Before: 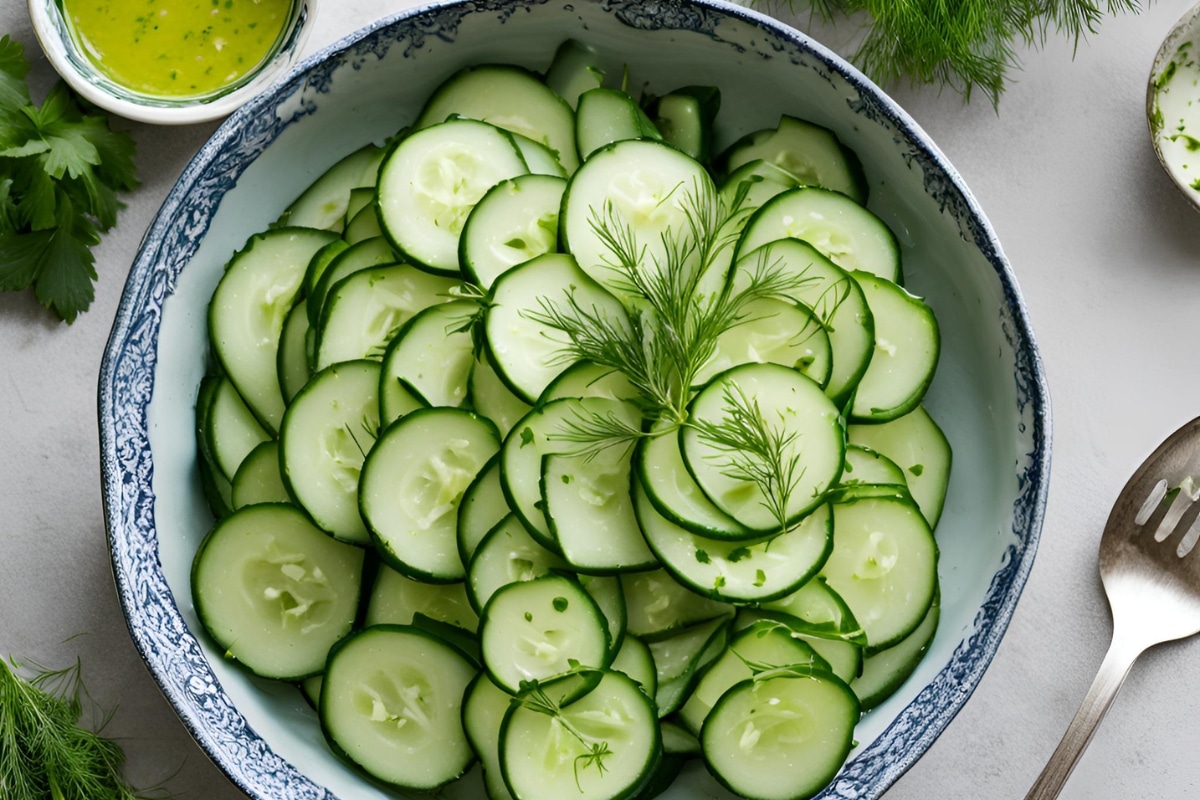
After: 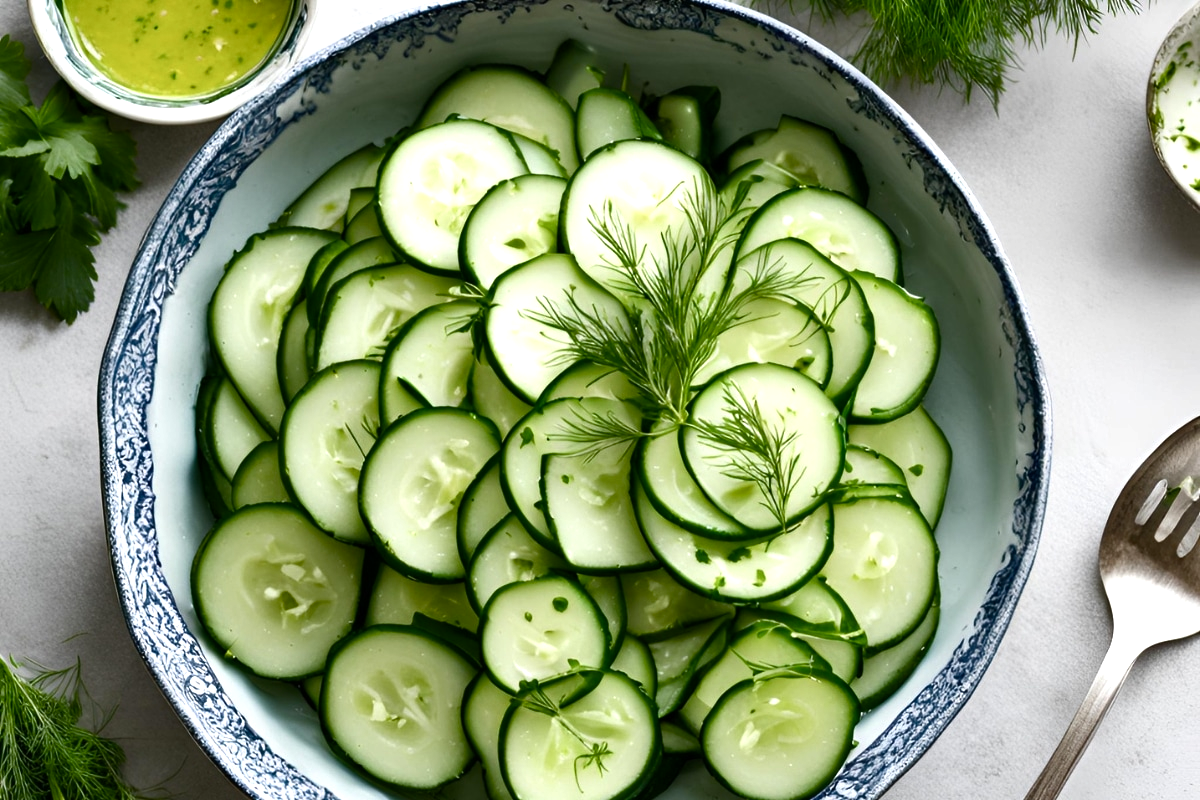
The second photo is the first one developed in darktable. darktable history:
color balance rgb: linear chroma grading › shadows -6.776%, linear chroma grading › highlights -7.781%, linear chroma grading › global chroma -10.585%, linear chroma grading › mid-tones -8.169%, perceptual saturation grading › global saturation 27.502%, perceptual saturation grading › highlights -28.864%, perceptual saturation grading › mid-tones 15.782%, perceptual saturation grading › shadows 34.051%, perceptual brilliance grading › global brilliance 14.746%, perceptual brilliance grading › shadows -34.64%, global vibrance 14.793%
